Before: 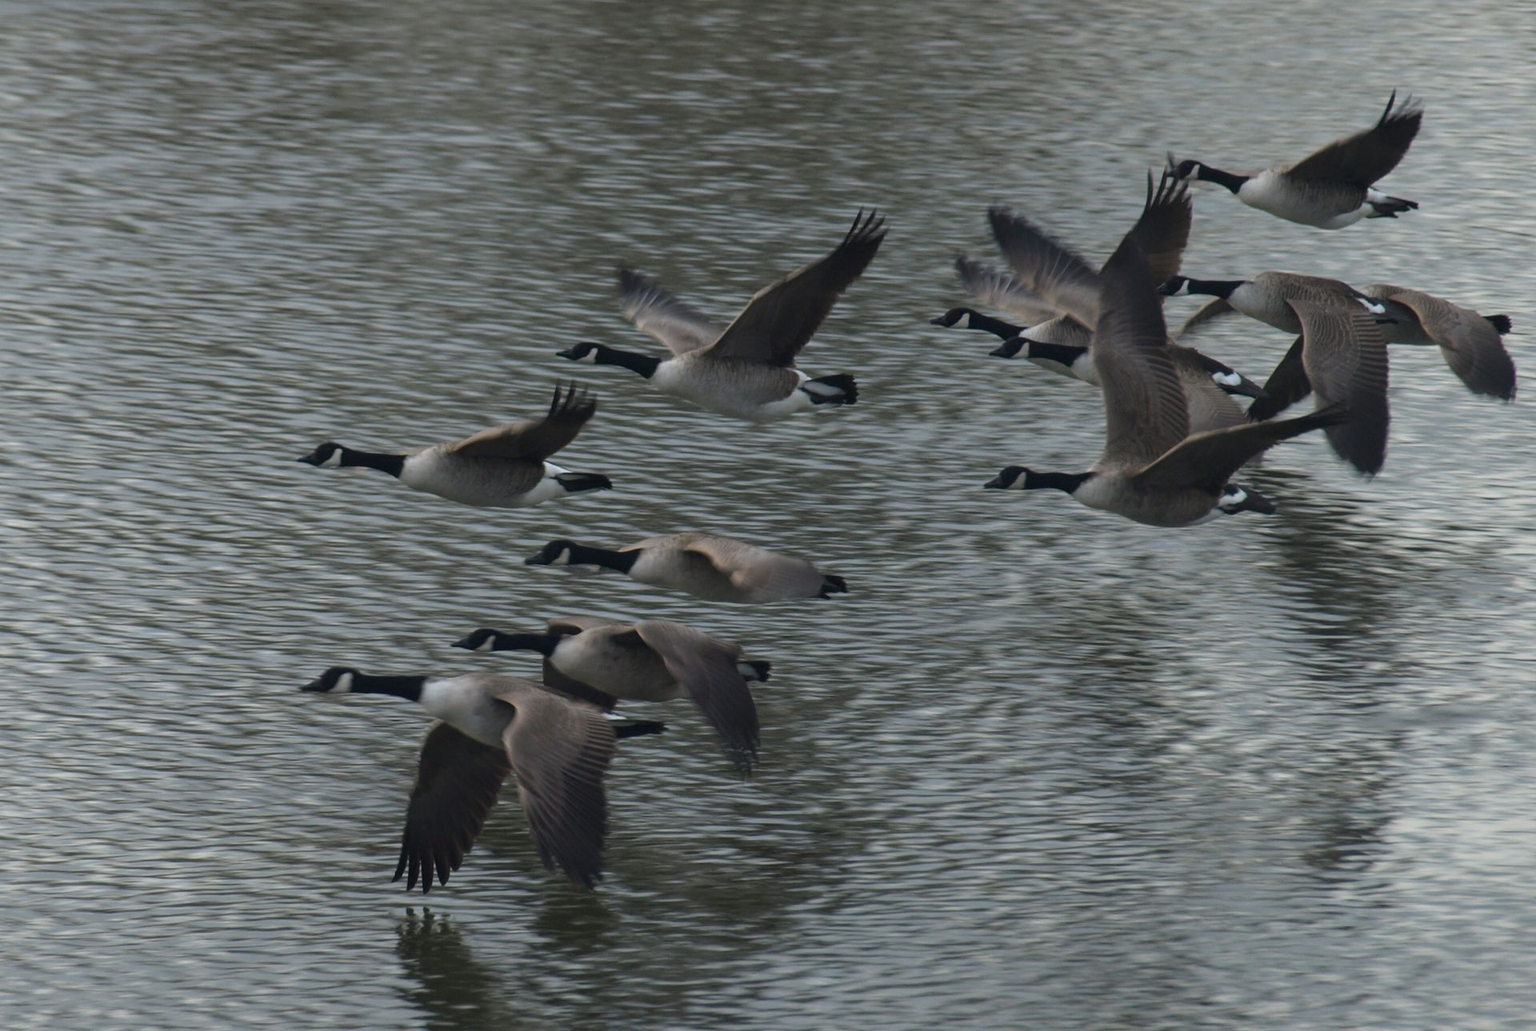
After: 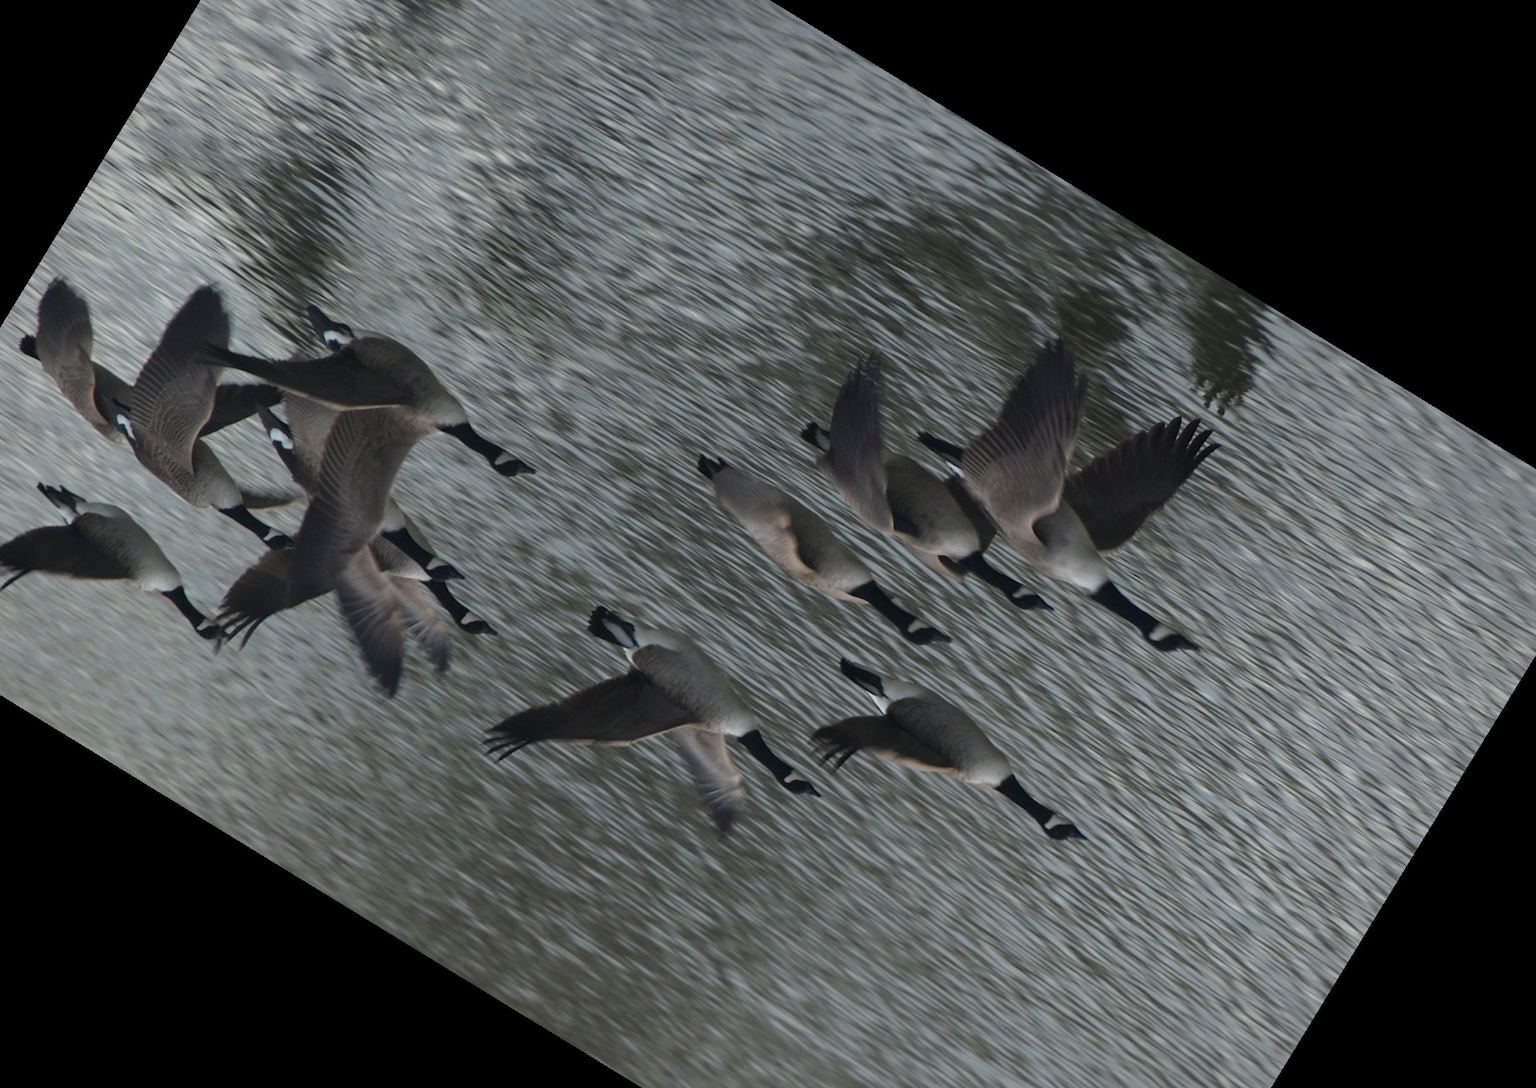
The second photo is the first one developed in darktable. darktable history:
crop and rotate: angle 148.52°, left 9.153%, top 15.602%, right 4.587%, bottom 17.126%
vignetting: center (-0.031, -0.049)
